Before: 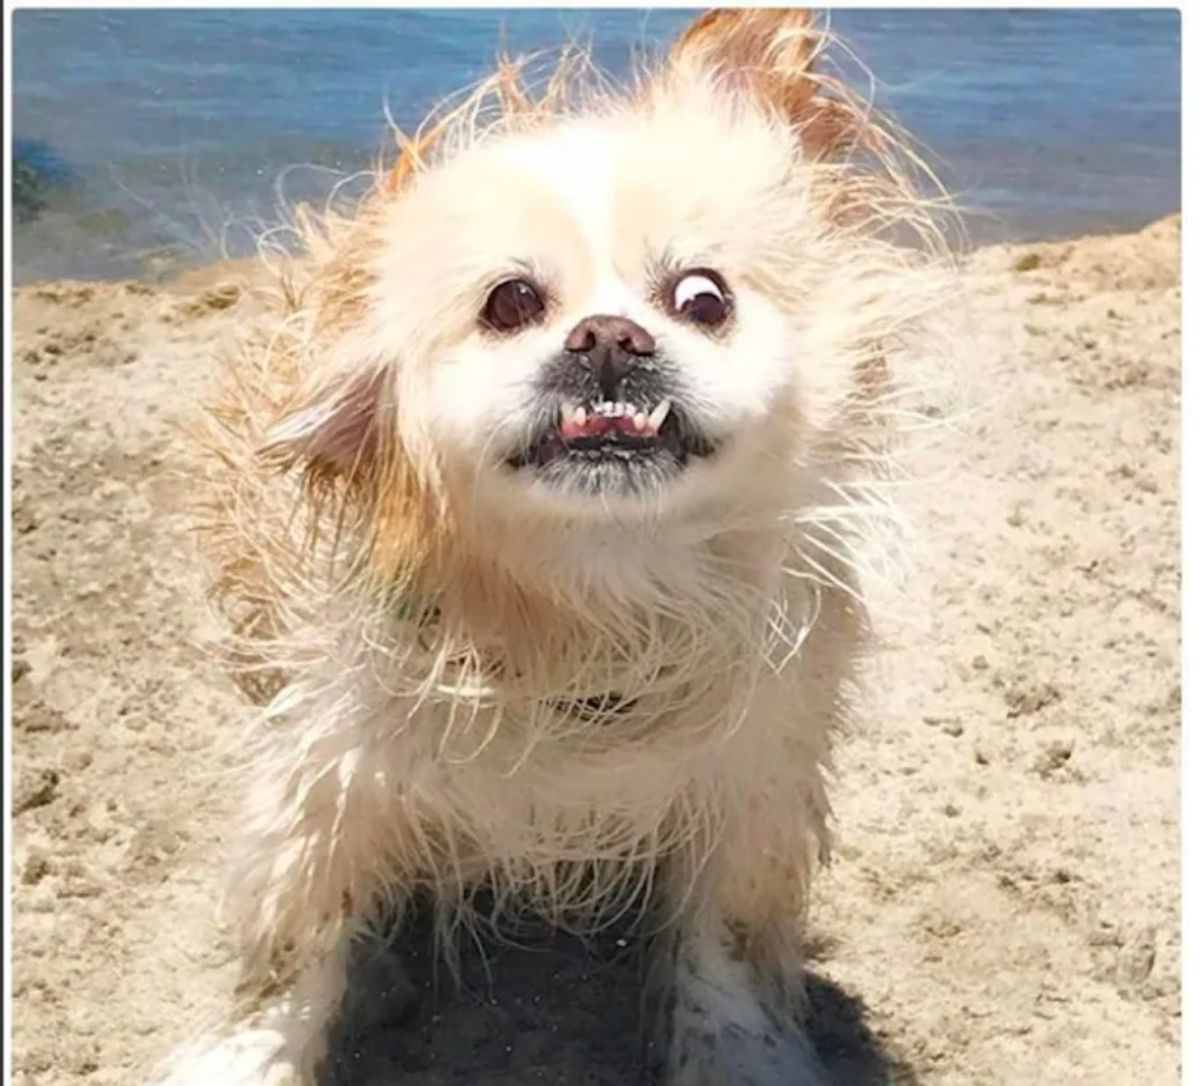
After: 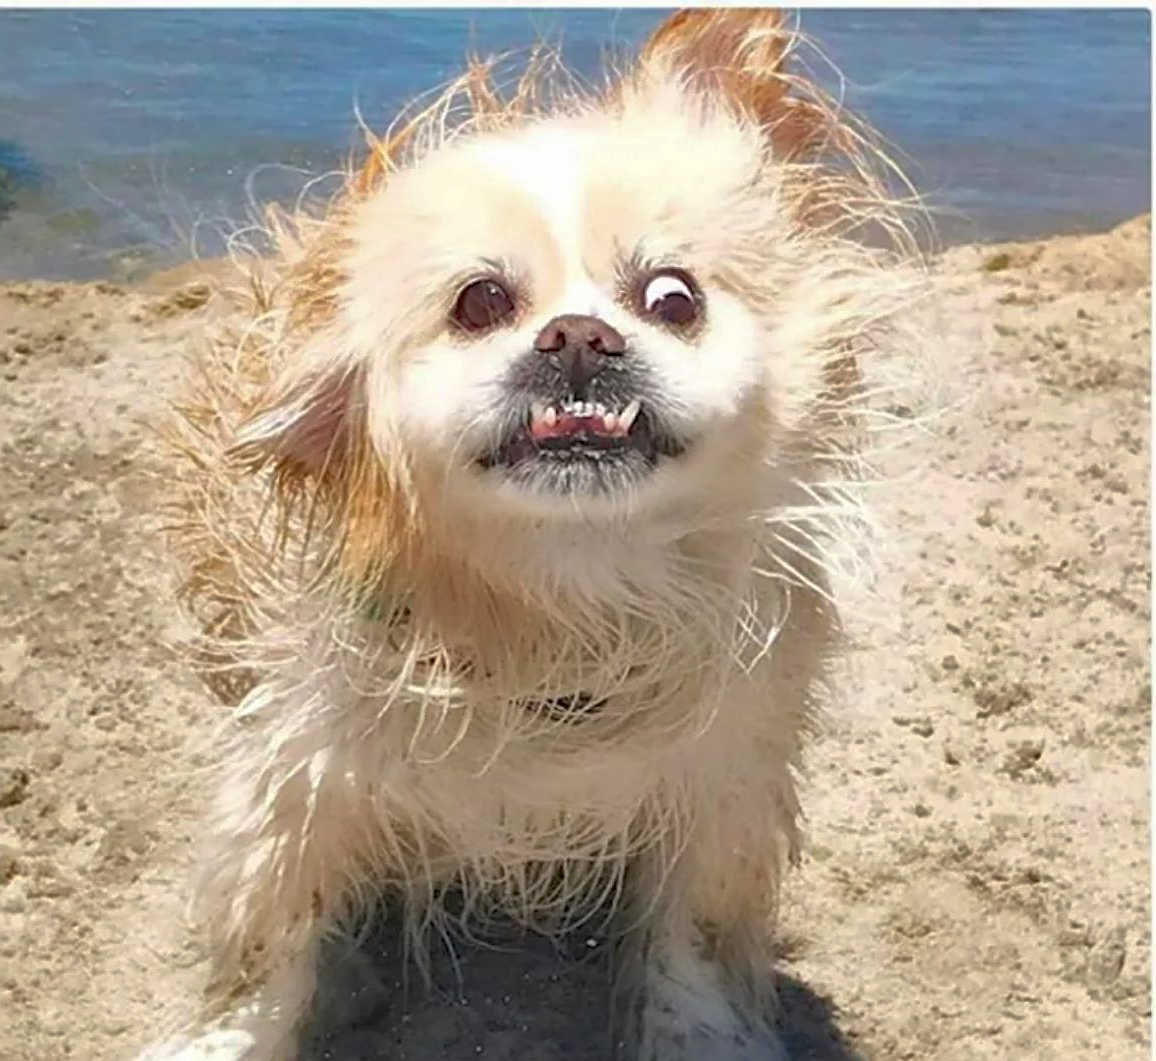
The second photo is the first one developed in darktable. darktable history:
sharpen: radius 1.967
crop and rotate: left 2.536%, right 1.107%, bottom 2.246%
shadows and highlights: on, module defaults
